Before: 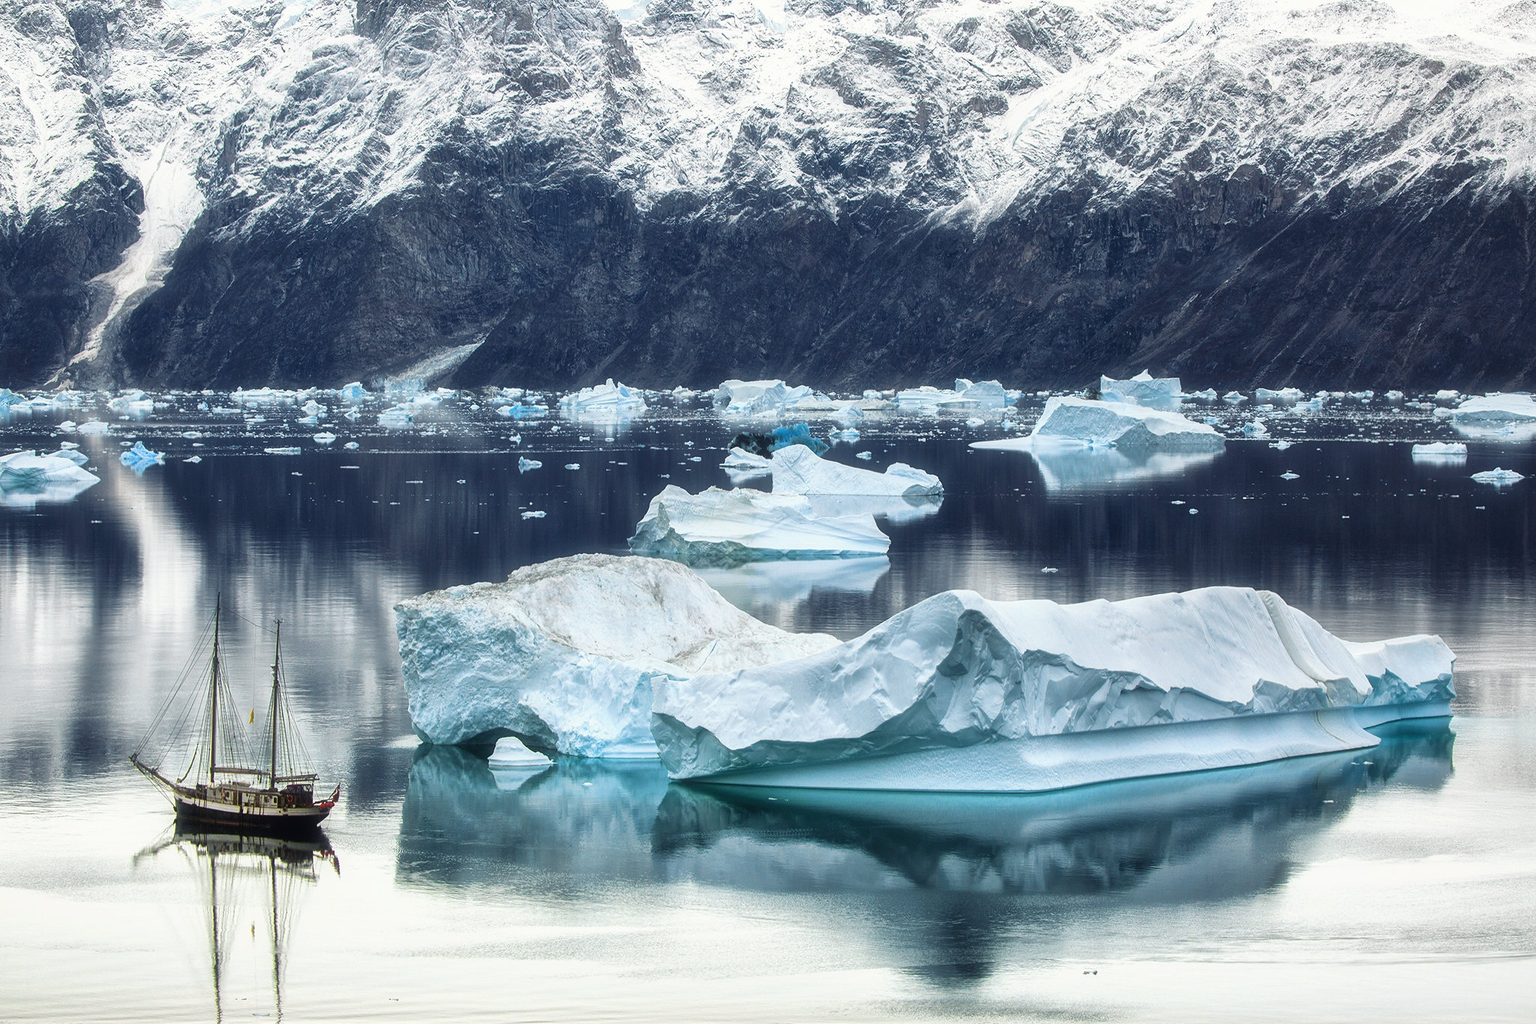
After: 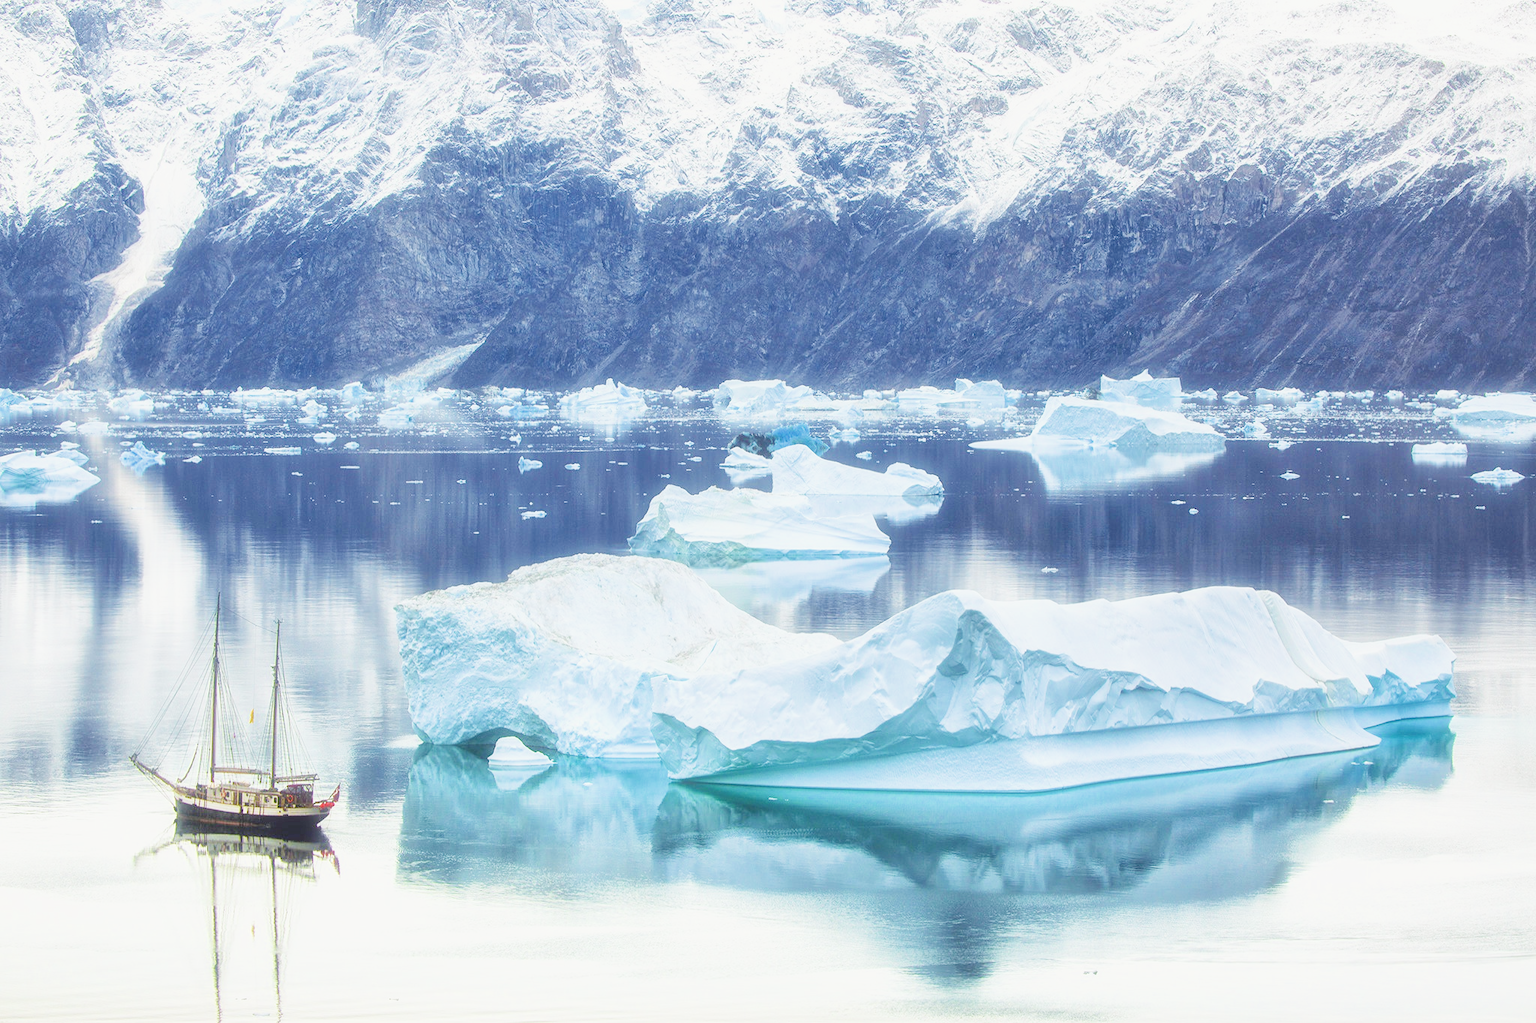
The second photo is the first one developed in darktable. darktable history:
white balance: red 1, blue 1
filmic rgb: middle gray luminance 2.5%, black relative exposure -10 EV, white relative exposure 7 EV, threshold 6 EV, dynamic range scaling 10%, target black luminance 0%, hardness 3.19, latitude 44.39%, contrast 0.682, highlights saturation mix 5%, shadows ↔ highlights balance 13.63%, add noise in highlights 0, color science v3 (2019), use custom middle-gray values true, iterations of high-quality reconstruction 0, contrast in highlights soft, enable highlight reconstruction true
